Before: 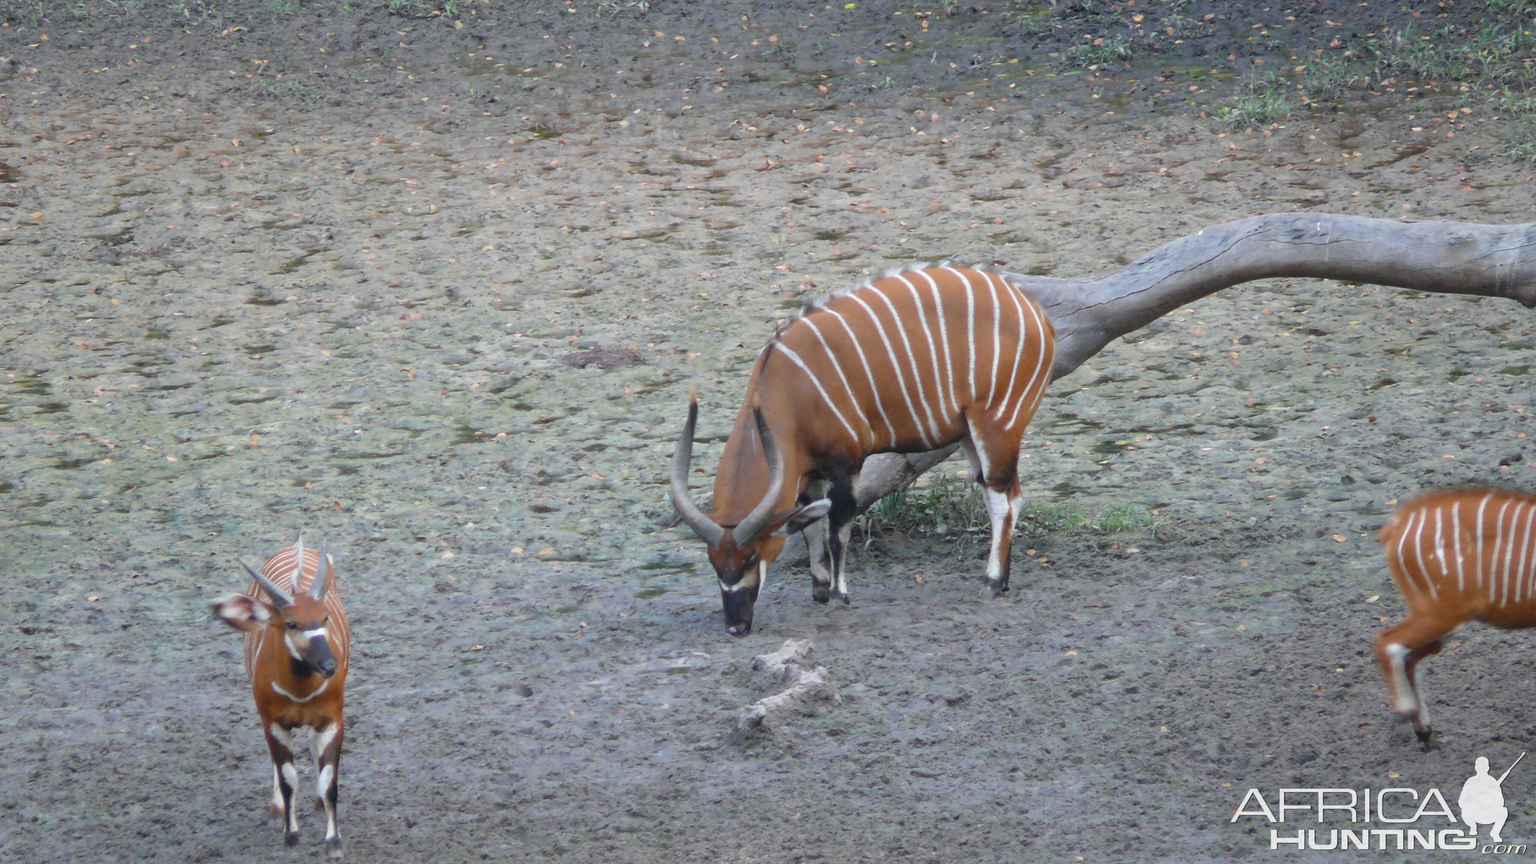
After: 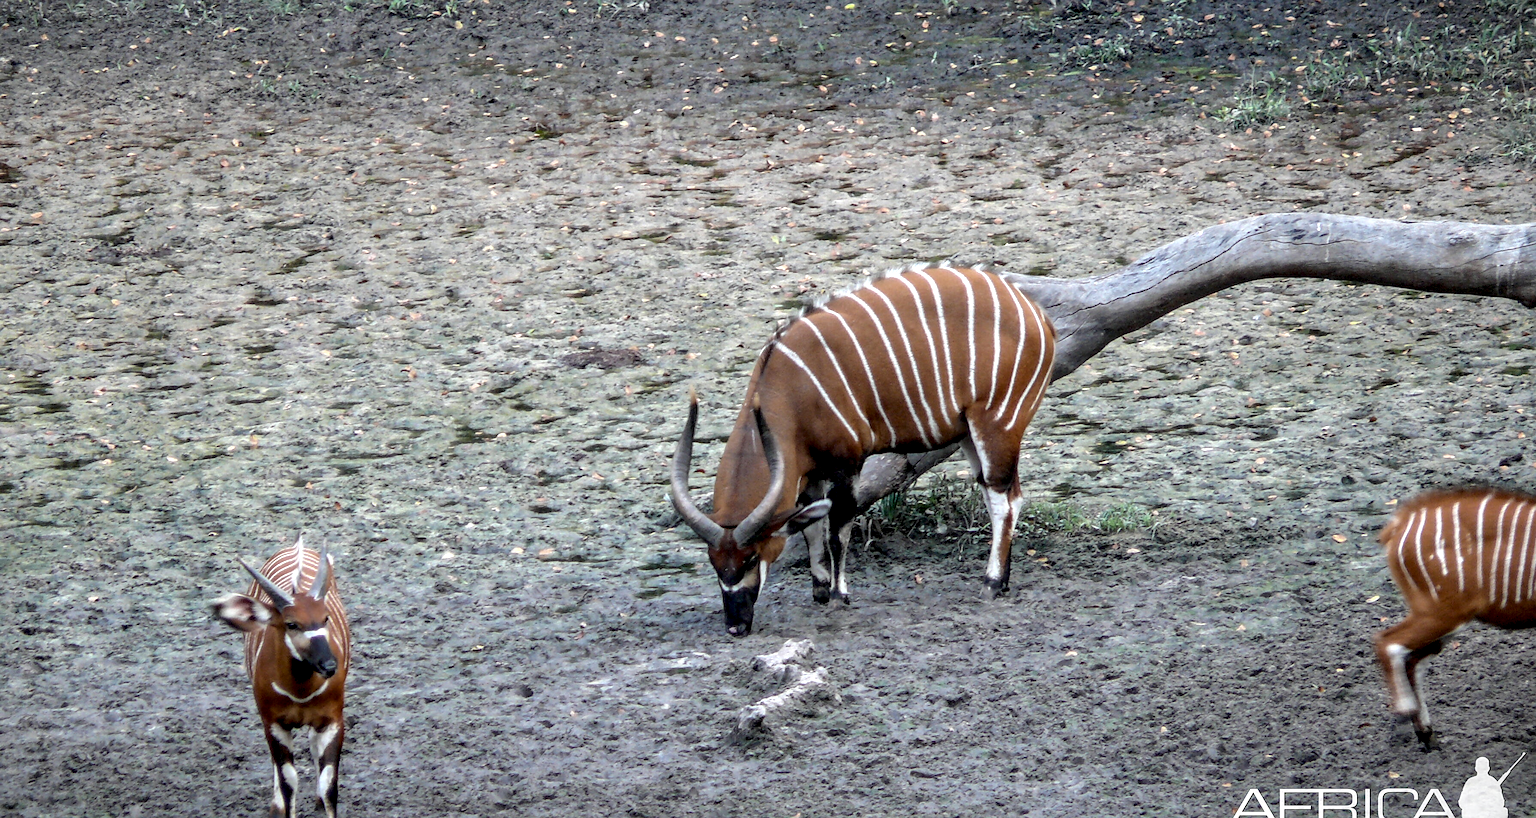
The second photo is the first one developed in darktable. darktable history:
crop and rotate: top 0.009%, bottom 5.259%
sharpen: radius 2.507, amount 0.329
vignetting: fall-off start 99.71%, width/height ratio 1.302
local contrast: highlights 21%, detail 198%
